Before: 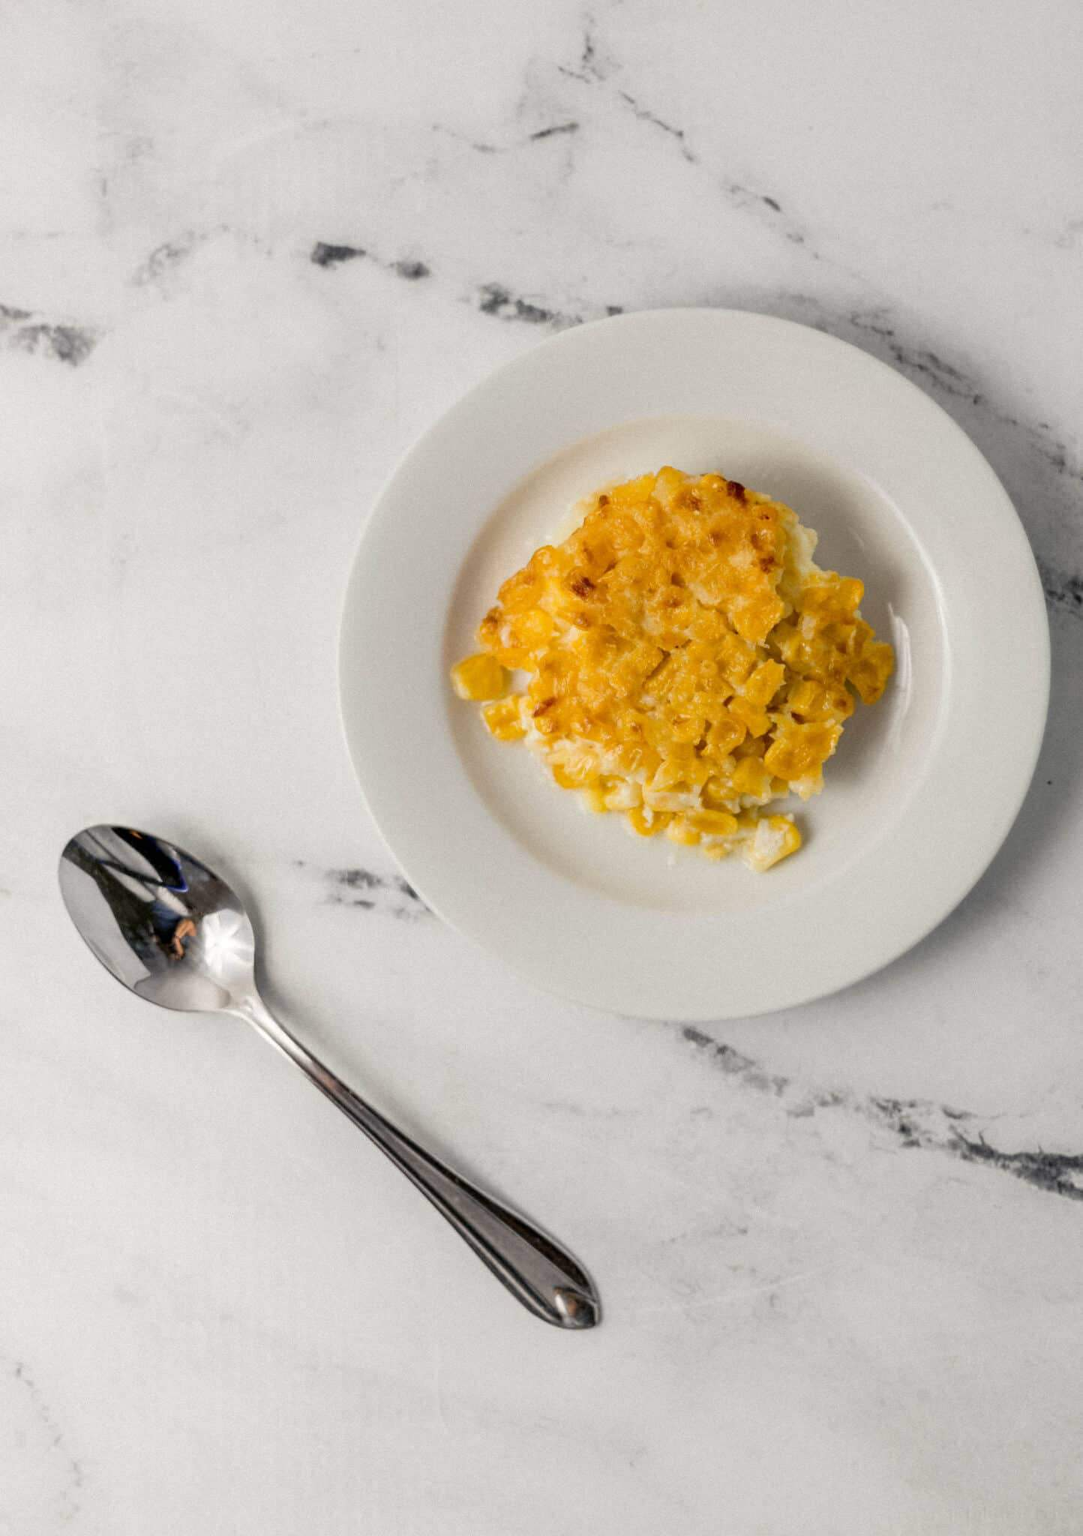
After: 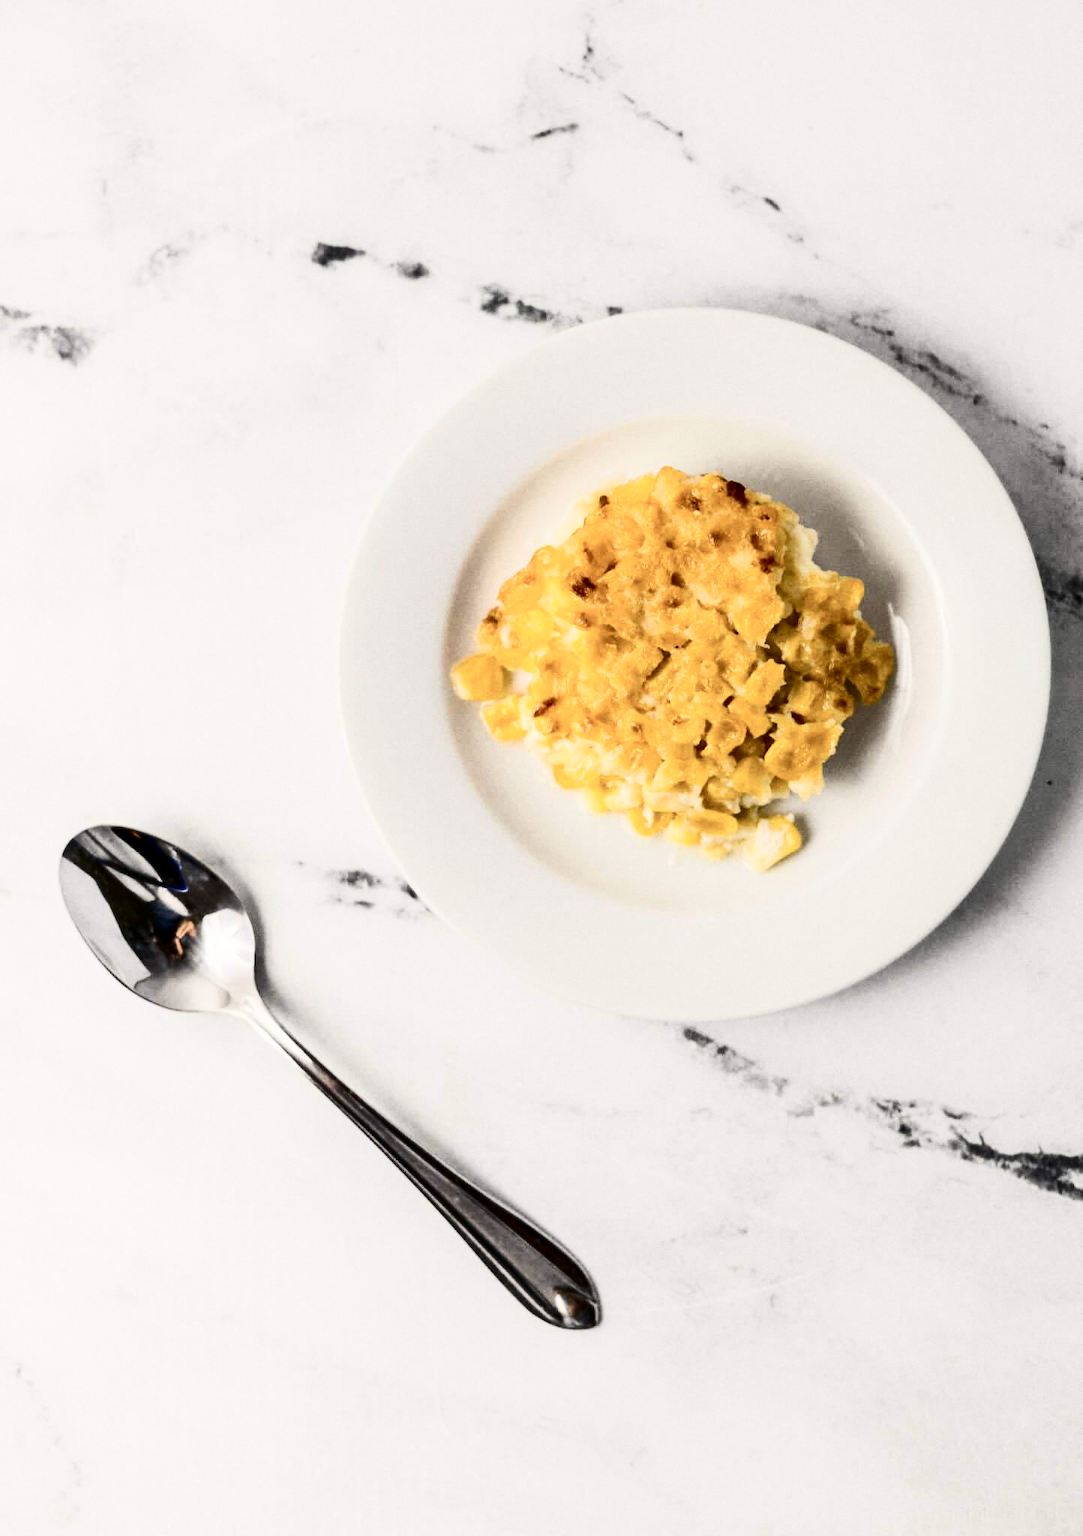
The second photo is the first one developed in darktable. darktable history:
contrast brightness saturation: contrast 0.489, saturation -0.095
